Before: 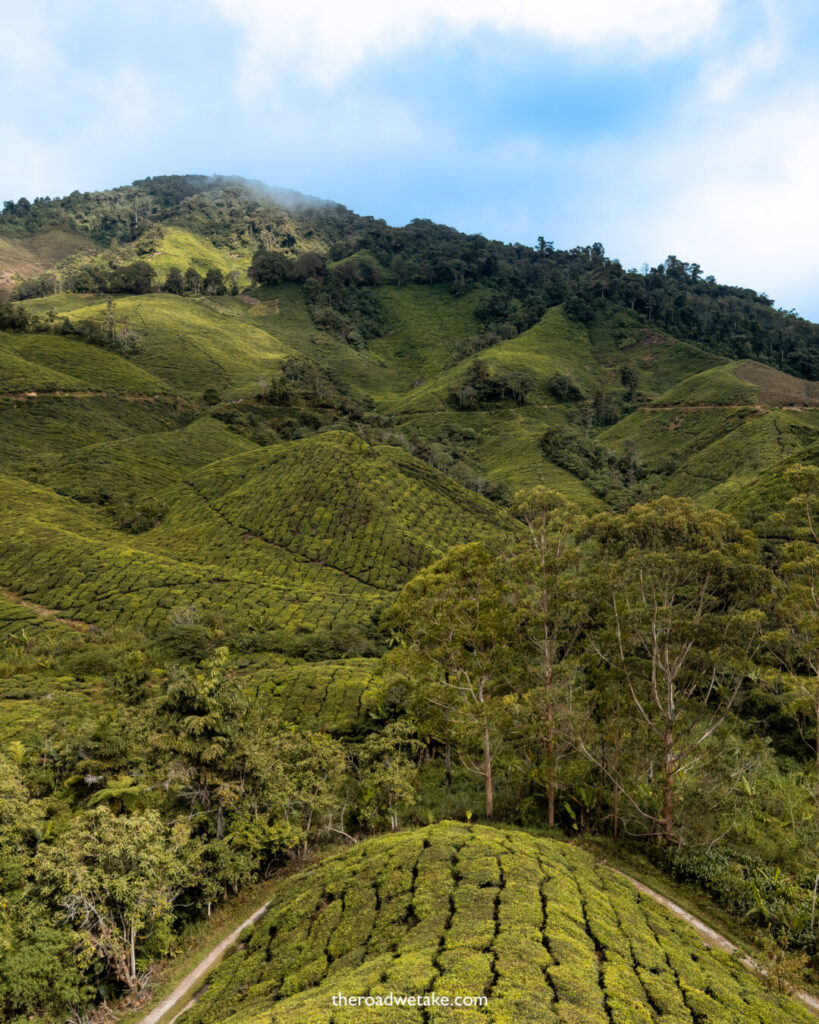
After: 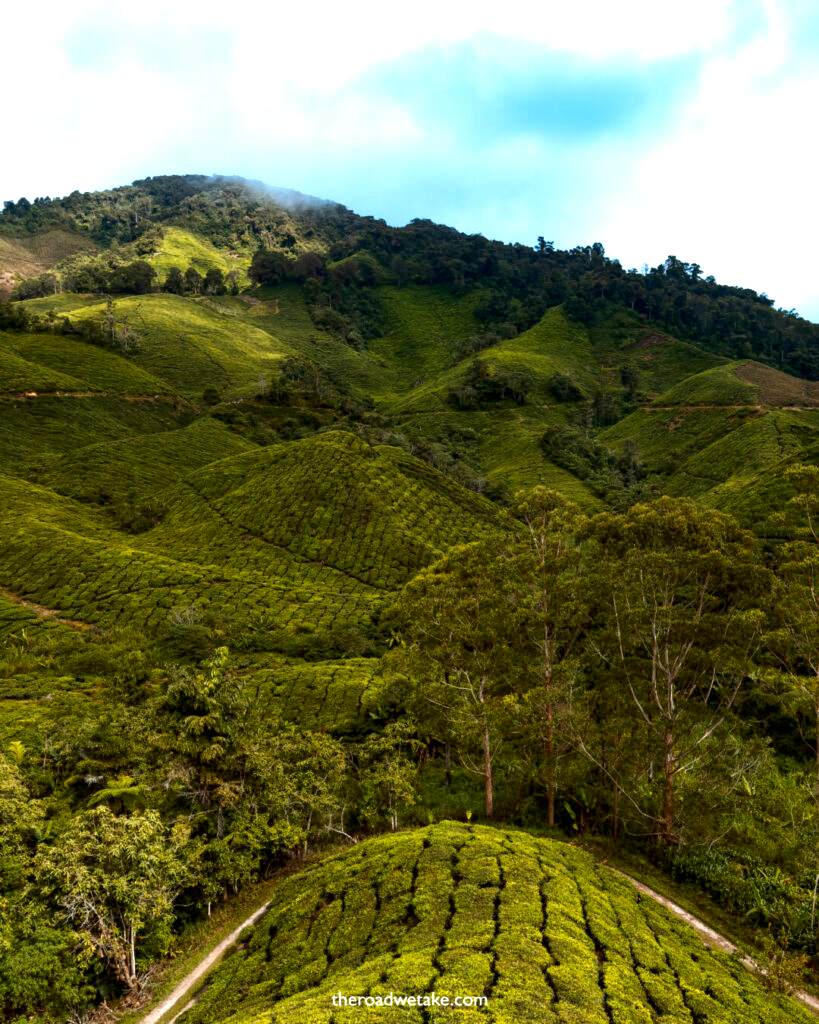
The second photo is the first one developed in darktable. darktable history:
exposure: exposure 0.6 EV, compensate highlight preservation false
contrast brightness saturation: brightness -0.25, saturation 0.2
